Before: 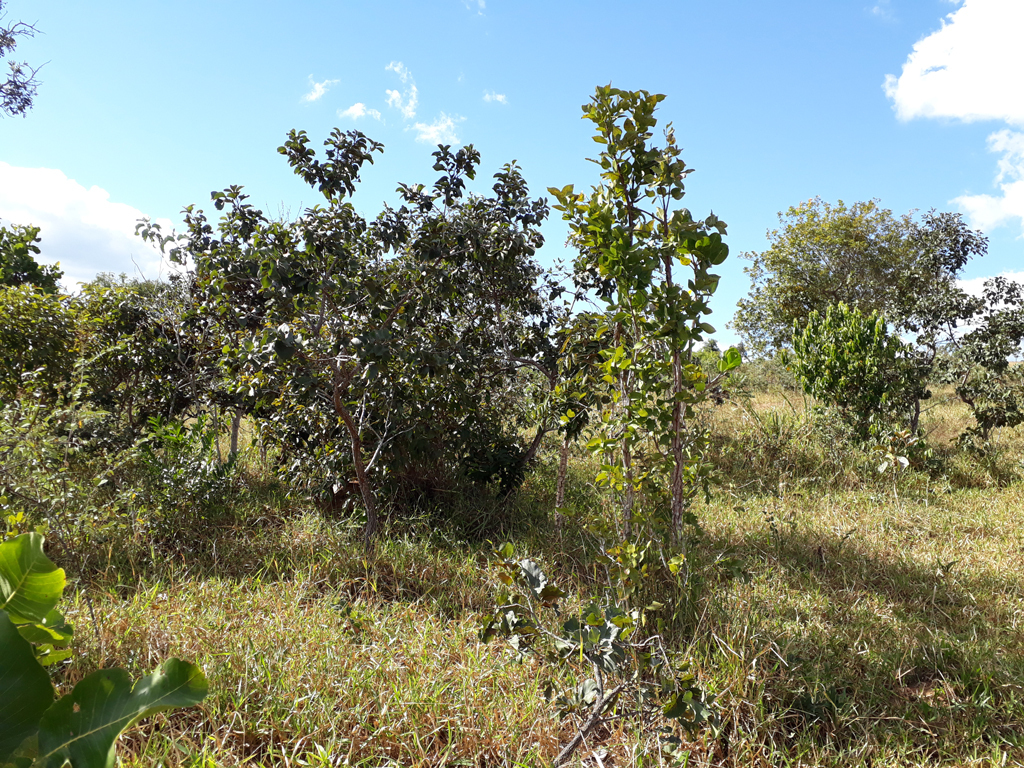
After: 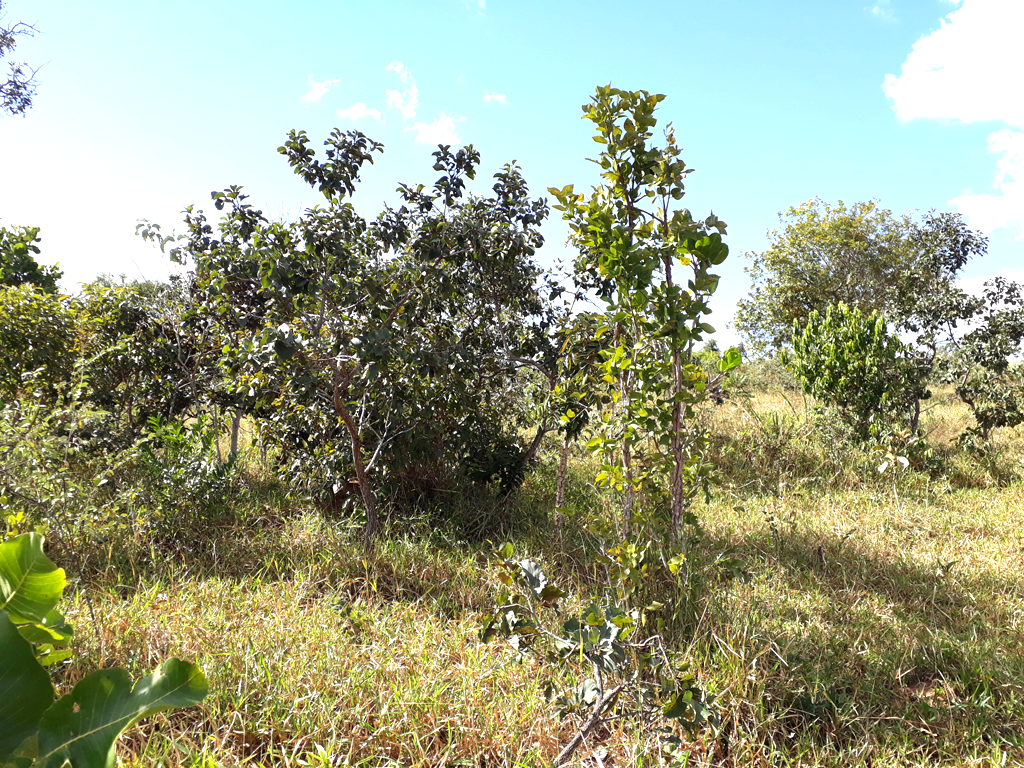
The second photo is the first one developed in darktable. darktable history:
exposure: exposure 0.601 EV, compensate exposure bias true, compensate highlight preservation false
